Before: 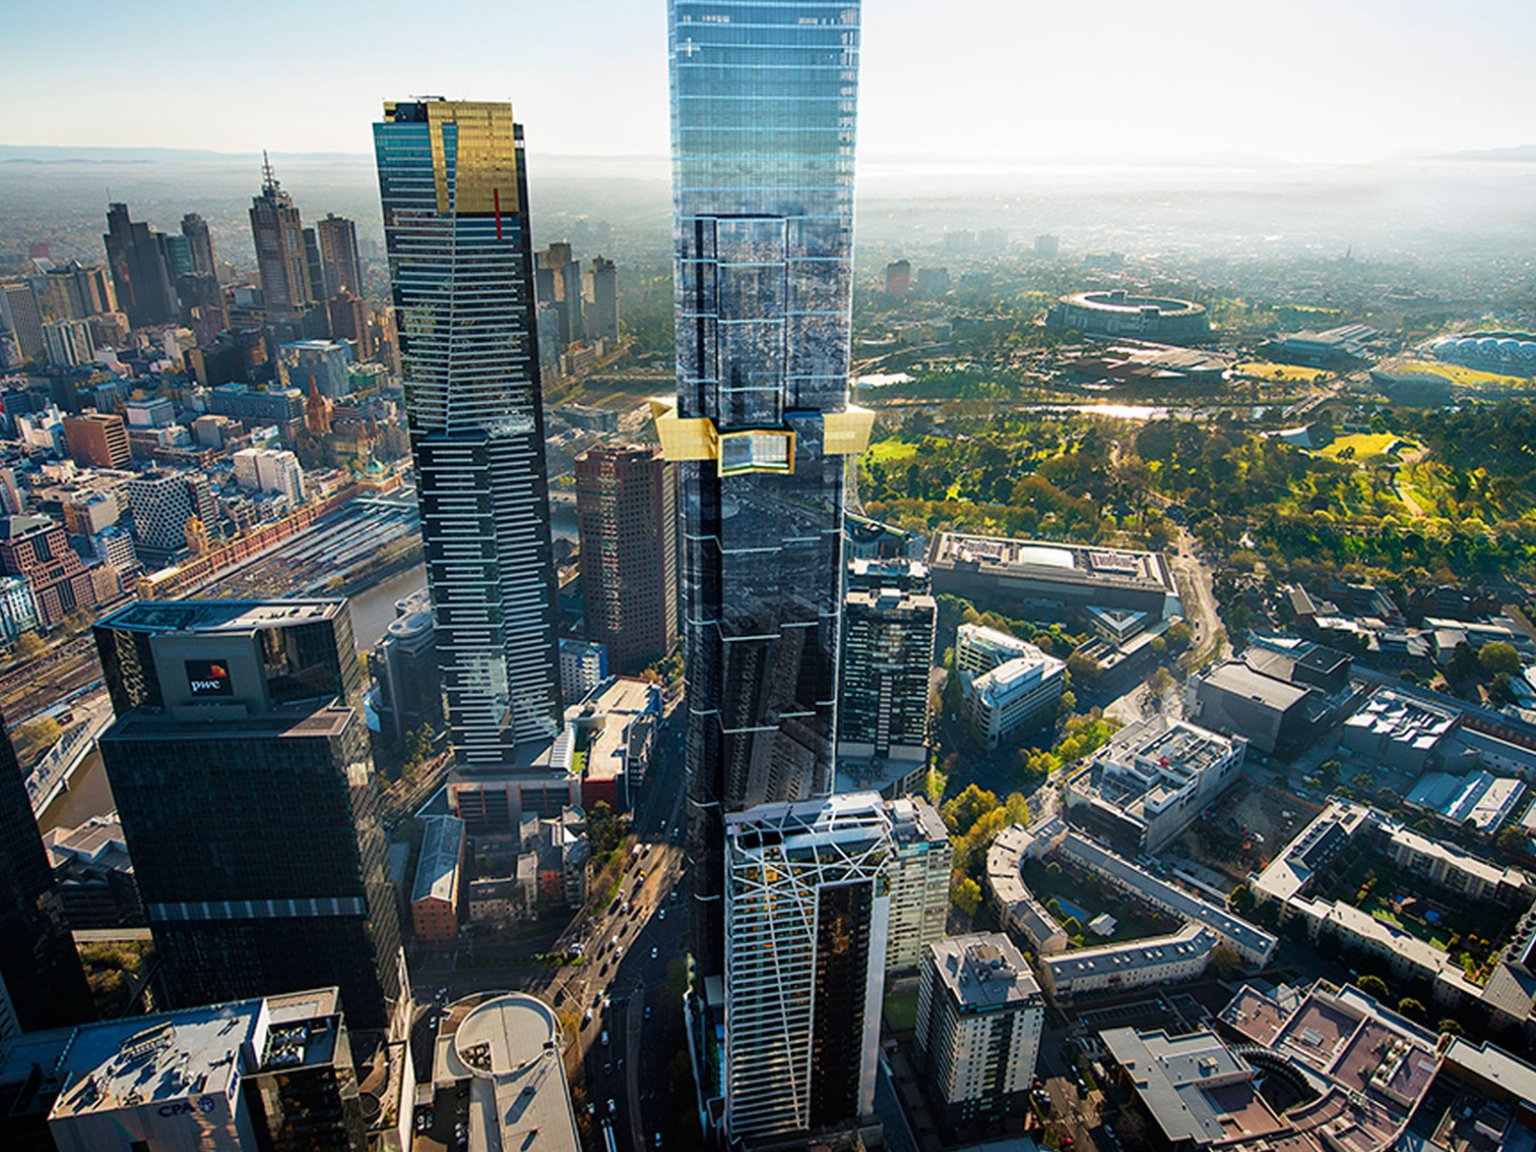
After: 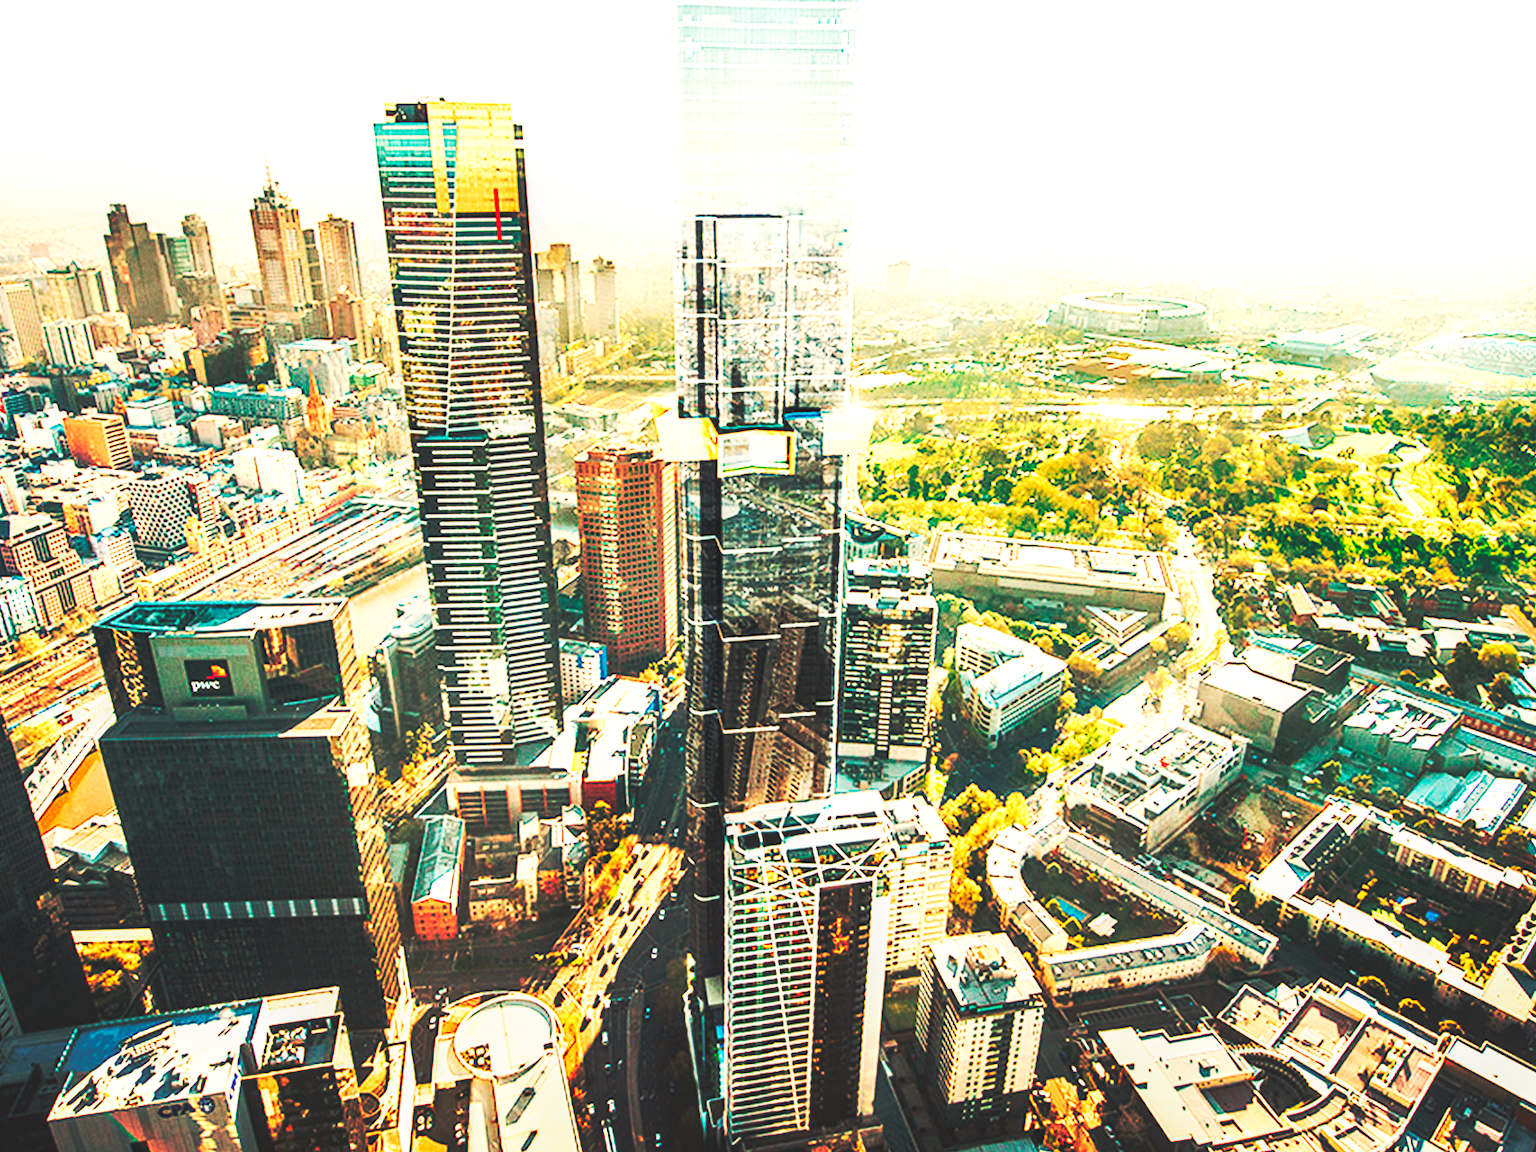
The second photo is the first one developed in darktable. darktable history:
base curve: curves: ch0 [(0, 0.015) (0.085, 0.116) (0.134, 0.298) (0.19, 0.545) (0.296, 0.764) (0.599, 0.982) (1, 1)], preserve colors none
white balance: red 1.467, blue 0.684
exposure: exposure 1.25 EV, compensate exposure bias true, compensate highlight preservation false
local contrast: detail 130%
